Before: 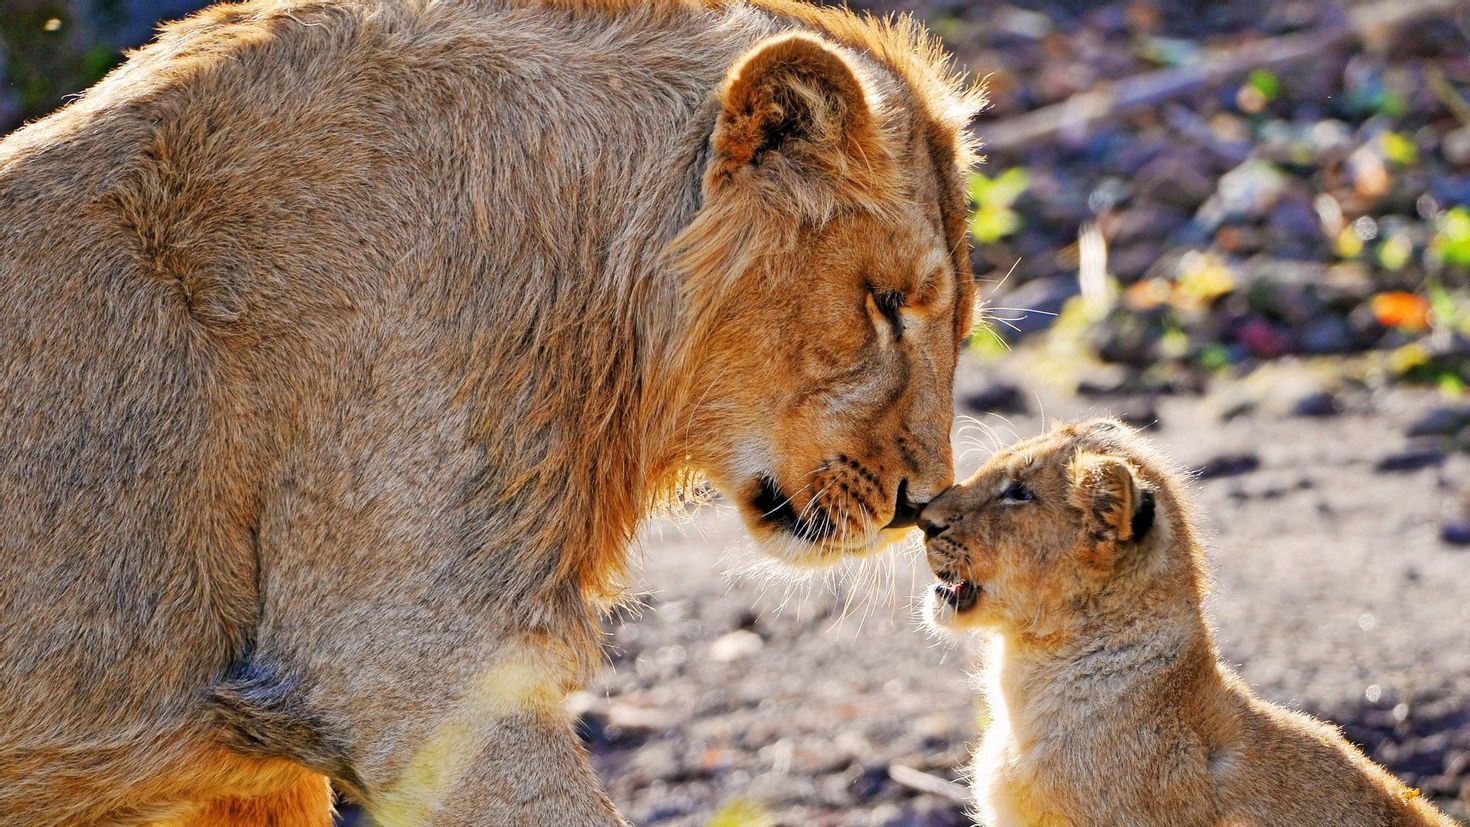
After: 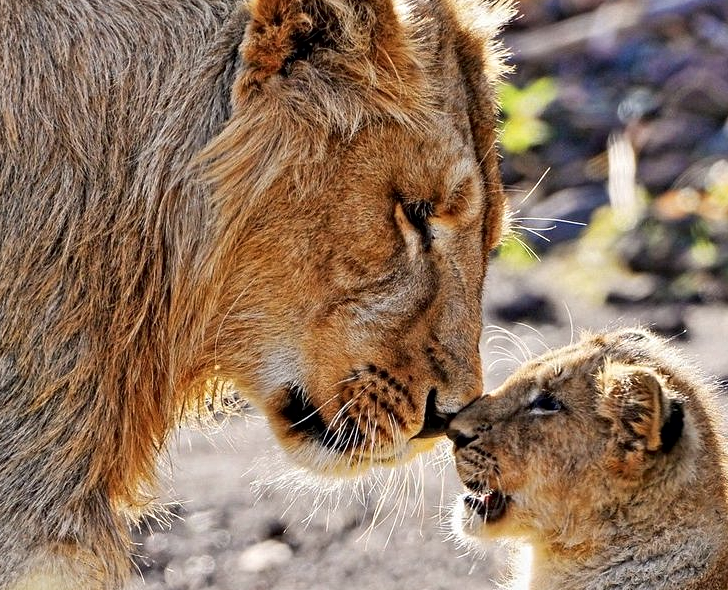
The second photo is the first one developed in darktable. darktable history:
crop: left 32.075%, top 10.976%, right 18.355%, bottom 17.596%
contrast equalizer: octaves 7, y [[0.502, 0.517, 0.543, 0.576, 0.611, 0.631], [0.5 ×6], [0.5 ×6], [0 ×6], [0 ×6]]
contrast brightness saturation: saturation -0.1
exposure: exposure -0.116 EV, compensate exposure bias true, compensate highlight preservation false
